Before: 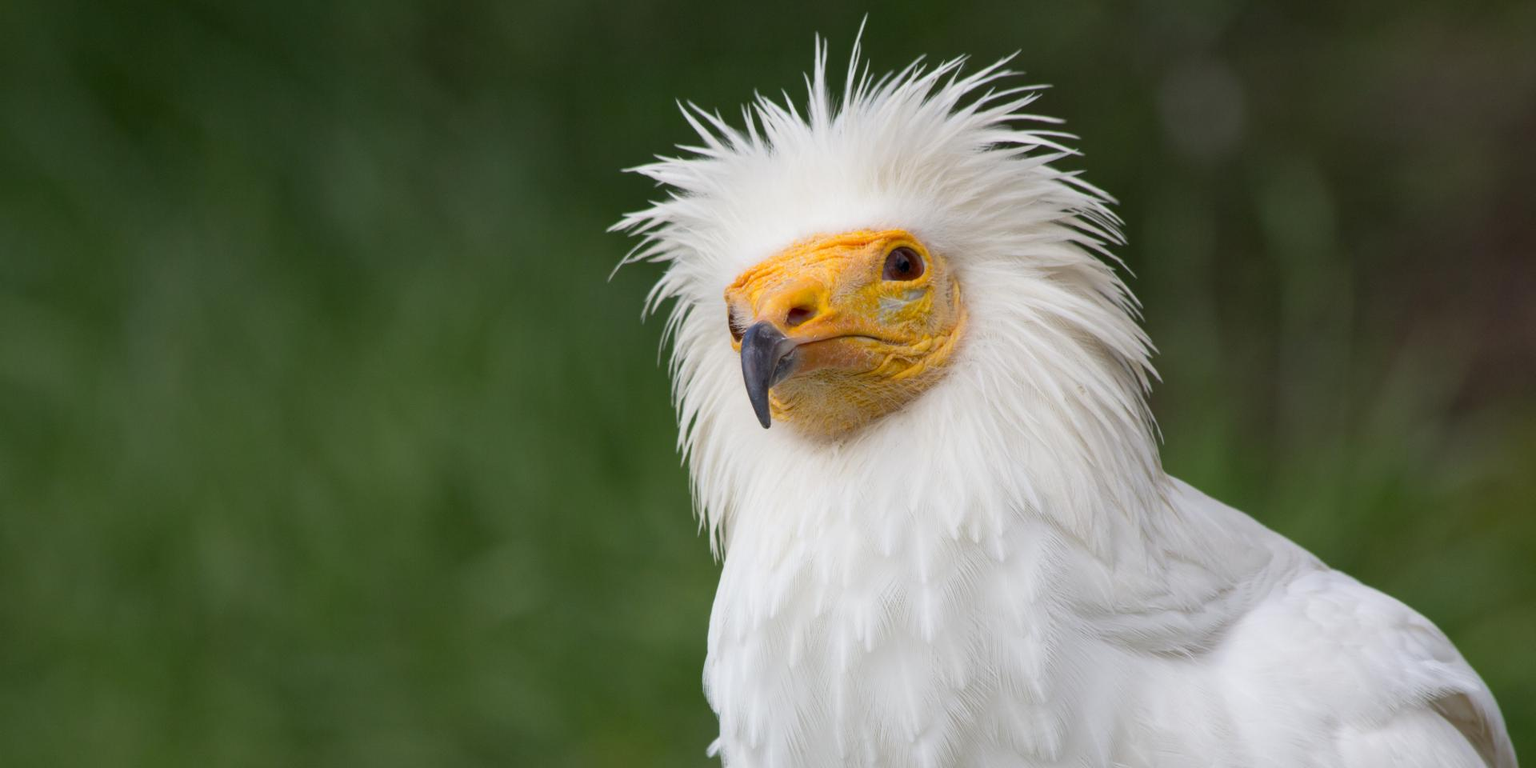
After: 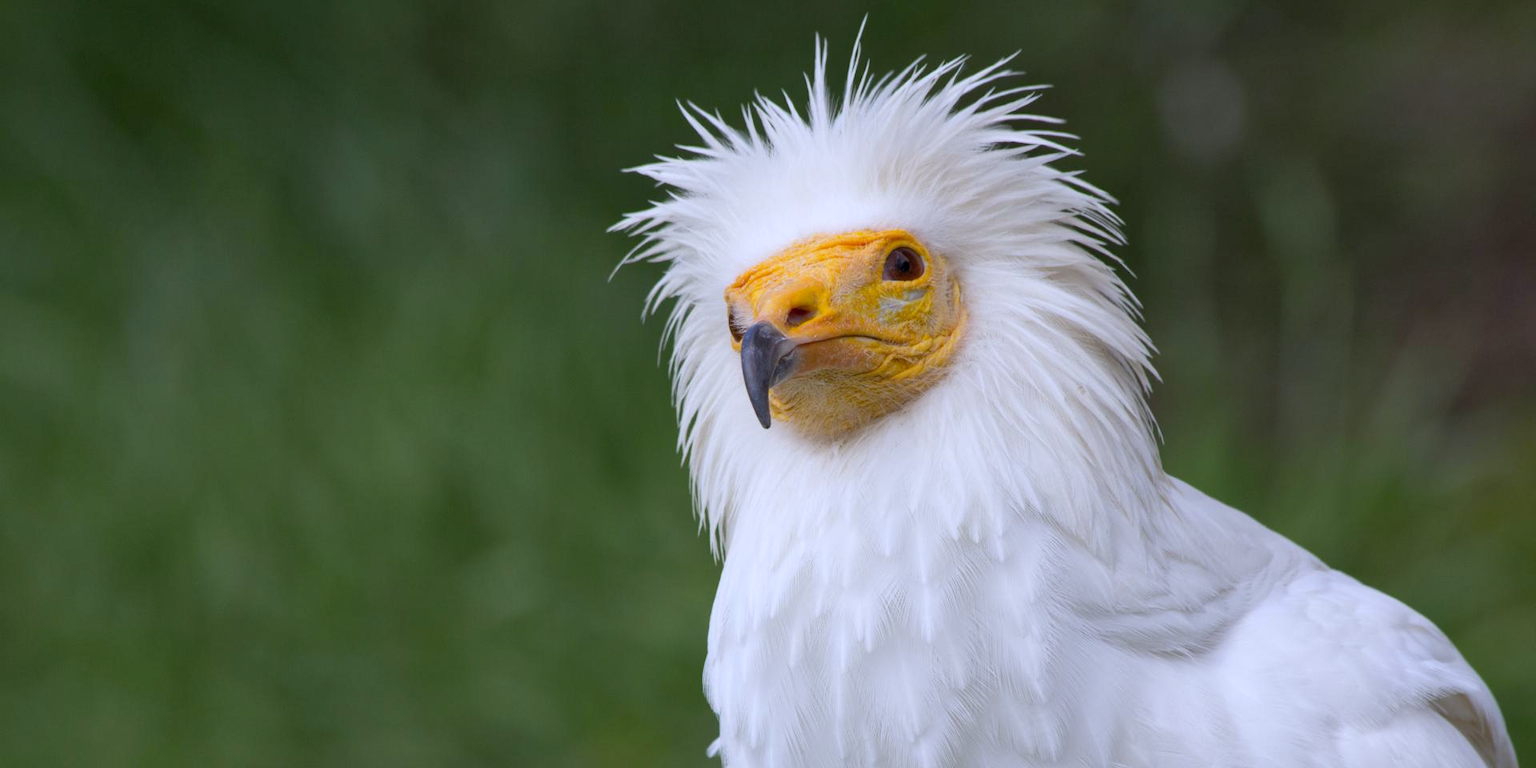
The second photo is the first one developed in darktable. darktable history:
shadows and highlights: shadows 25, highlights -25
white balance: red 0.967, blue 1.119, emerald 0.756
